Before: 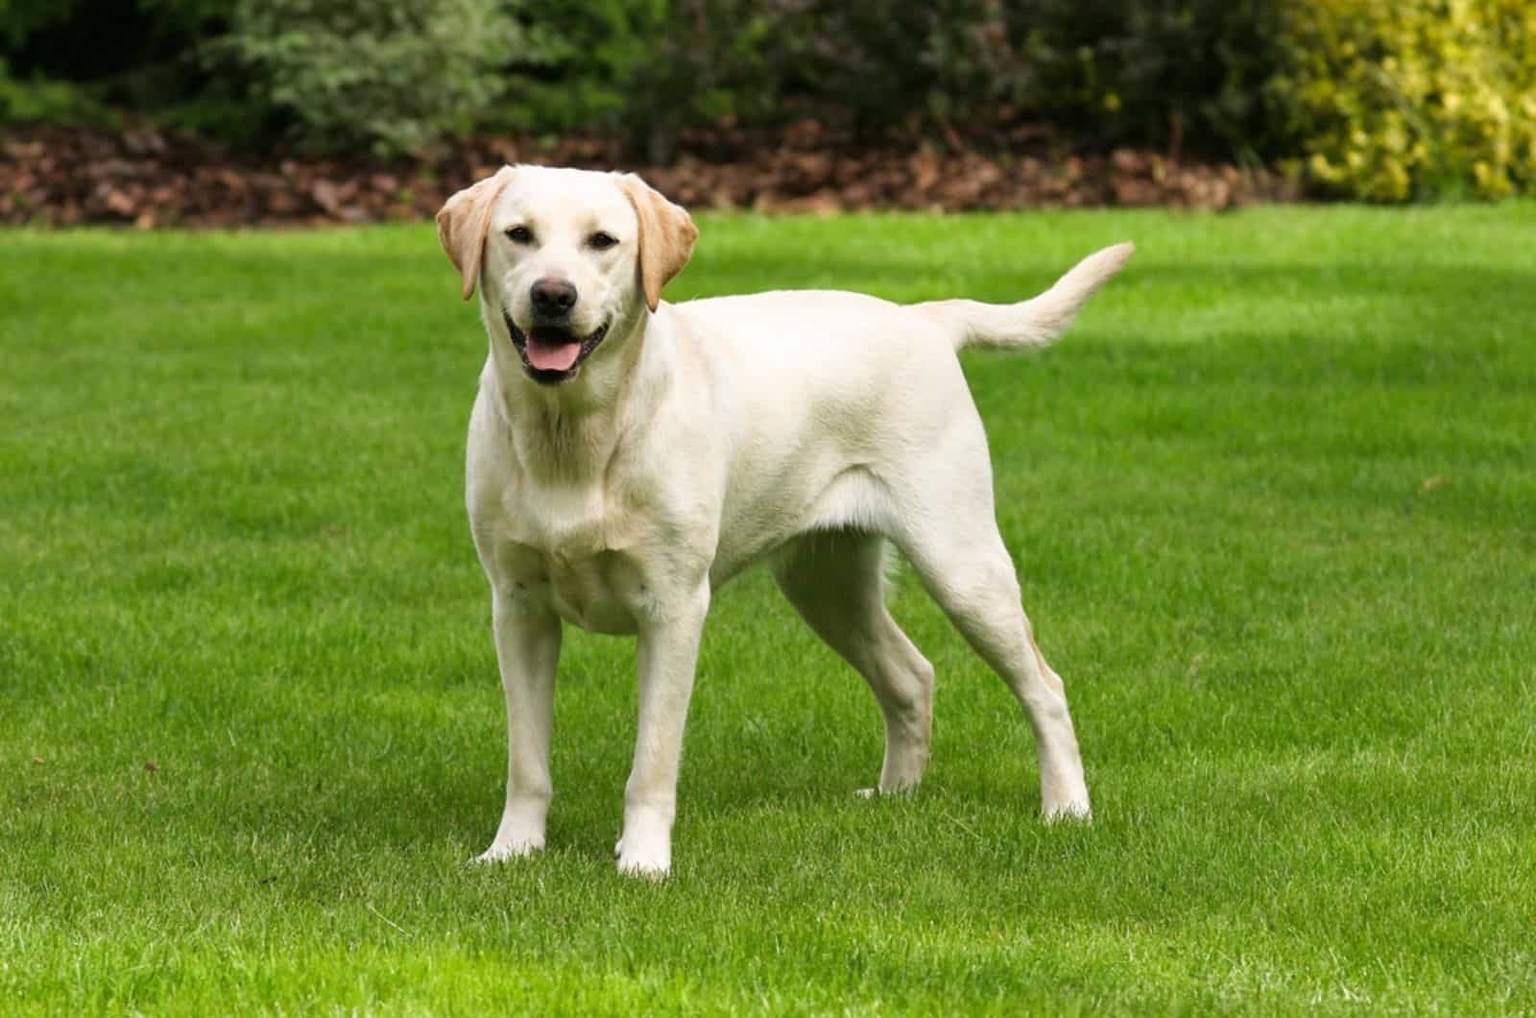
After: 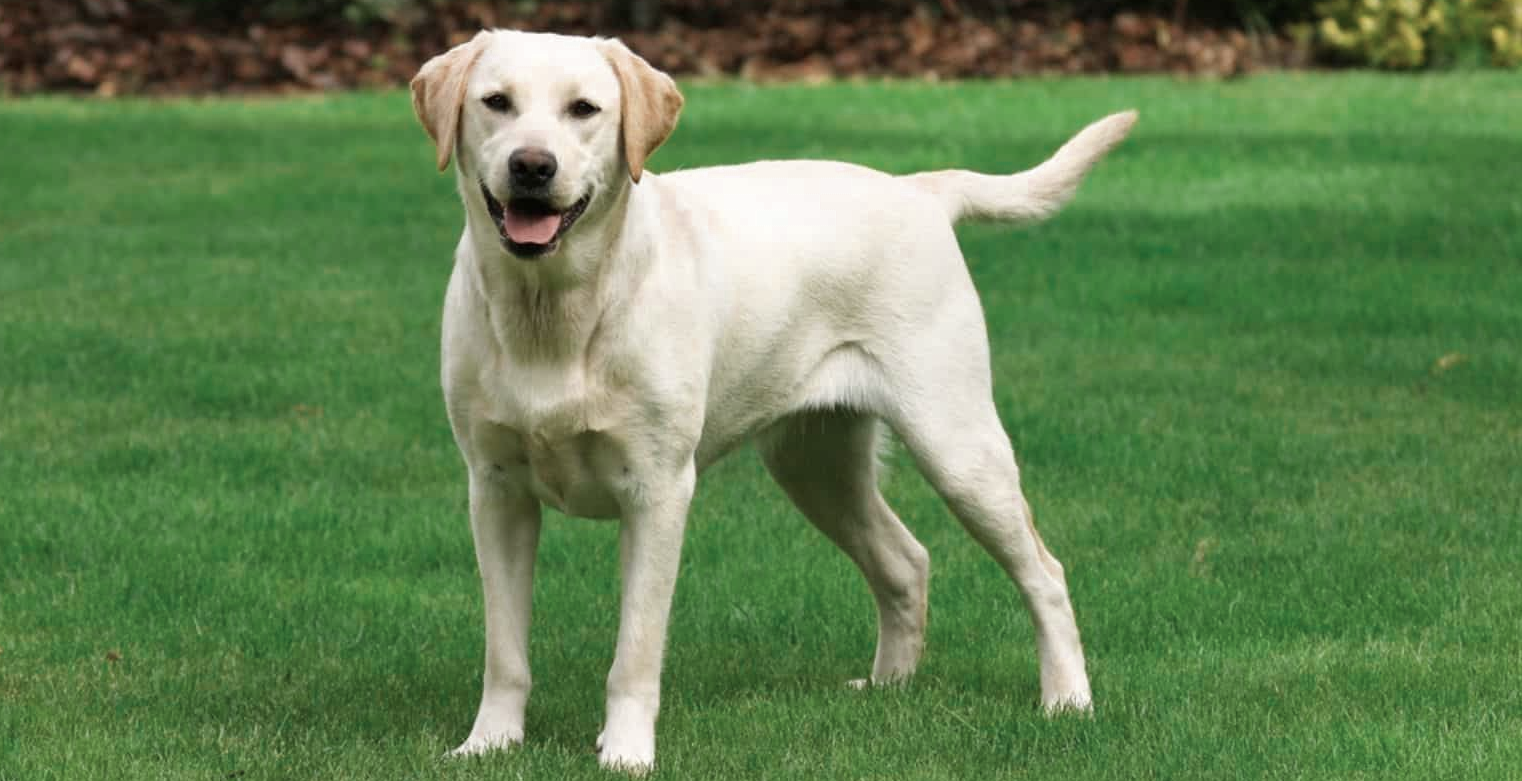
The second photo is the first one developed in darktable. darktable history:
crop and rotate: left 2.79%, top 13.424%, right 2.03%, bottom 12.805%
color zones: curves: ch0 [(0, 0.5) (0.125, 0.4) (0.25, 0.5) (0.375, 0.4) (0.5, 0.4) (0.625, 0.35) (0.75, 0.35) (0.875, 0.5)]; ch1 [(0, 0.35) (0.125, 0.45) (0.25, 0.35) (0.375, 0.35) (0.5, 0.35) (0.625, 0.35) (0.75, 0.45) (0.875, 0.35)]; ch2 [(0, 0.6) (0.125, 0.5) (0.25, 0.5) (0.375, 0.6) (0.5, 0.6) (0.625, 0.5) (0.75, 0.5) (0.875, 0.5)]
